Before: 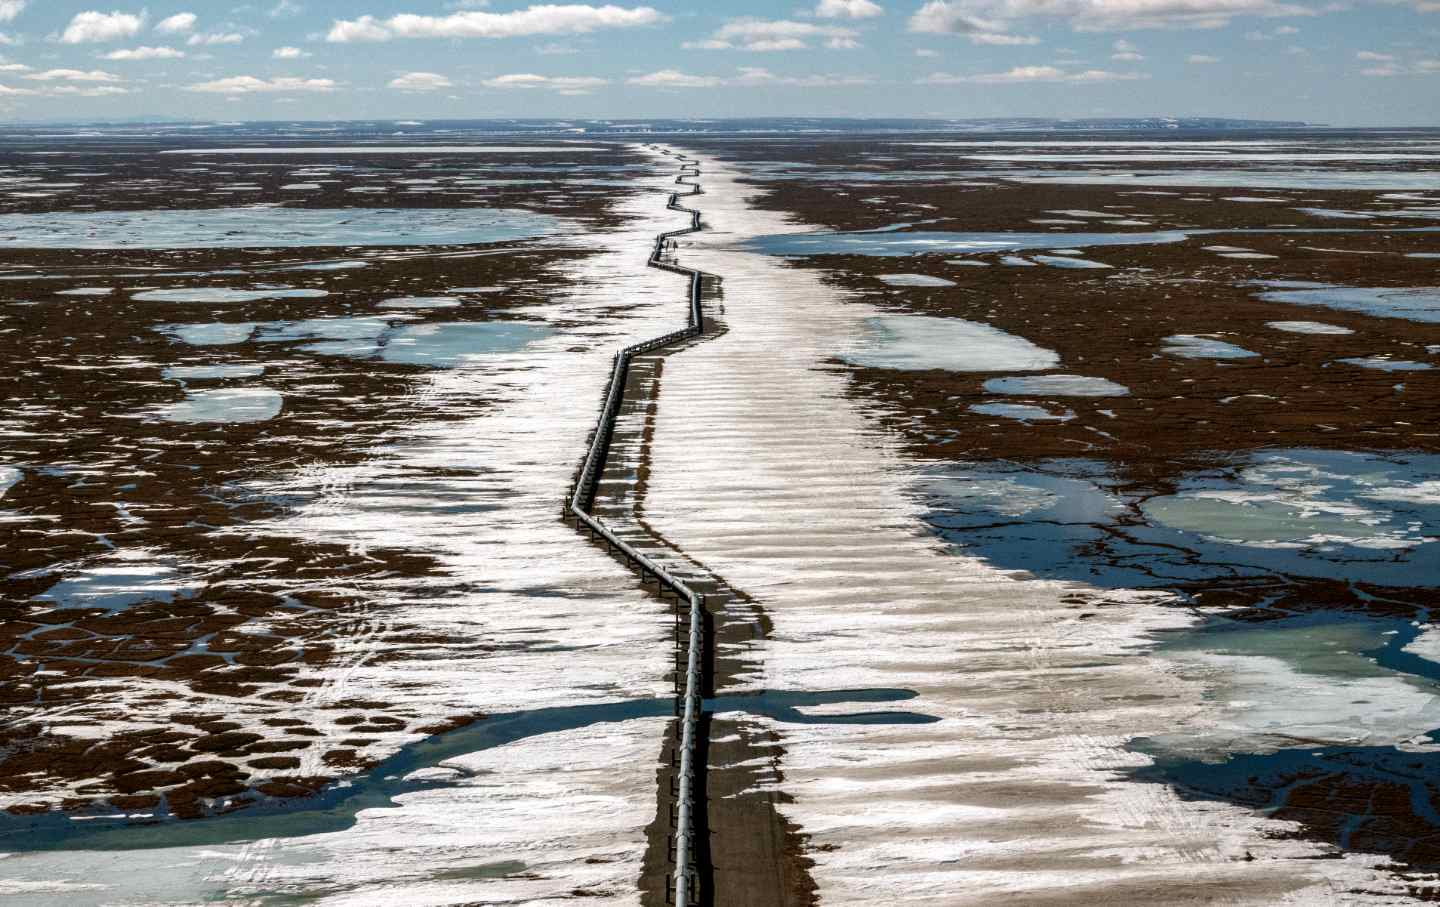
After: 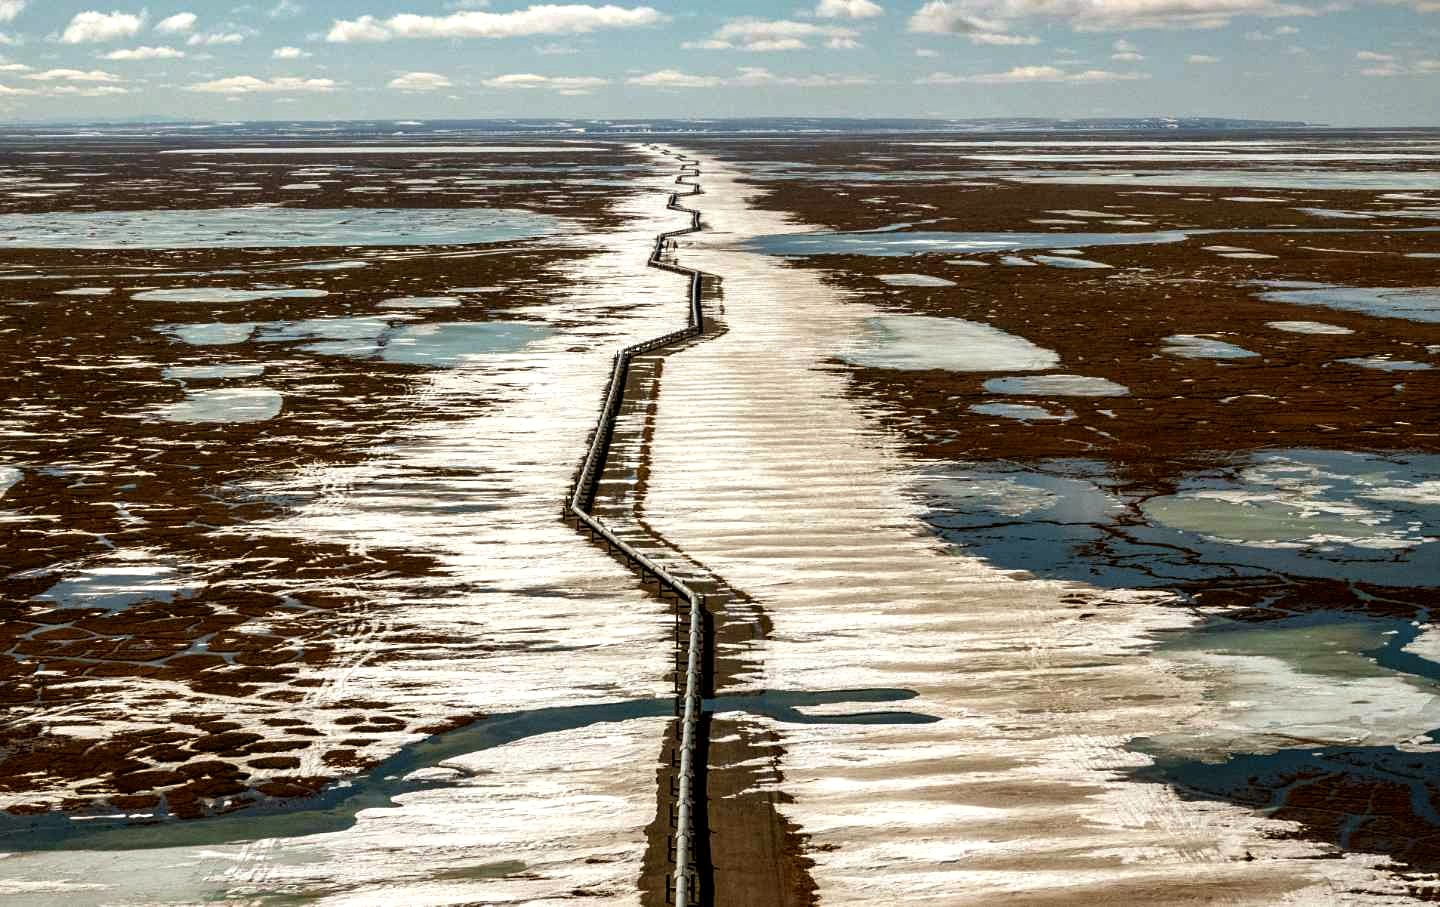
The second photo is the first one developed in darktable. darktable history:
color balance rgb: power › chroma 2.507%, power › hue 66.89°, perceptual saturation grading › global saturation 0.466%, perceptual brilliance grading › global brilliance 3.055%, global vibrance 20%
local contrast: mode bilateral grid, contrast 10, coarseness 24, detail 115%, midtone range 0.2
sharpen: amount 0.203
